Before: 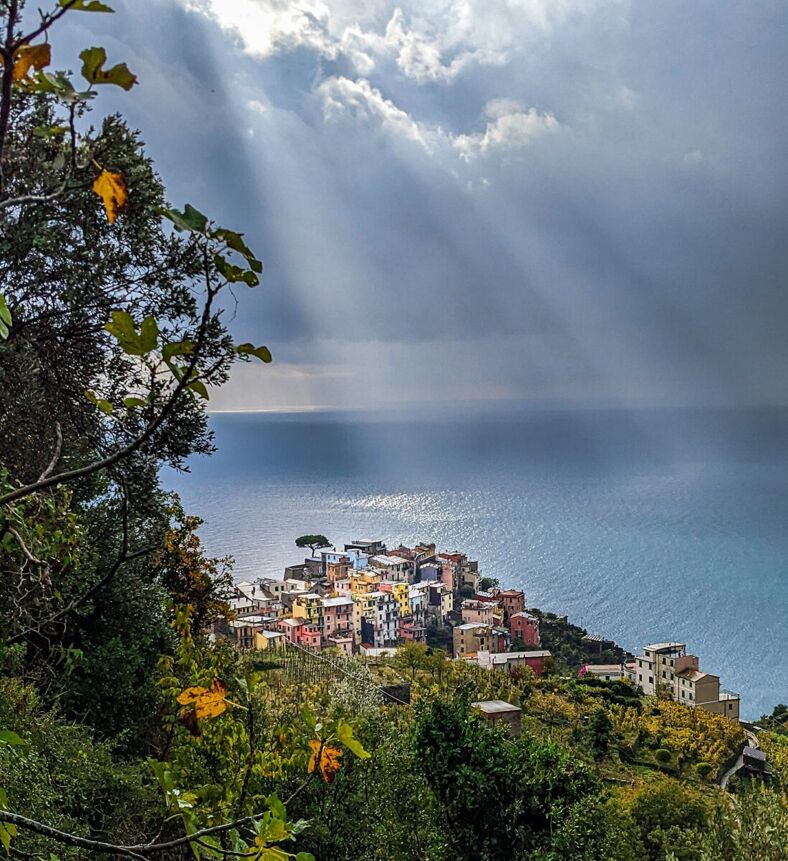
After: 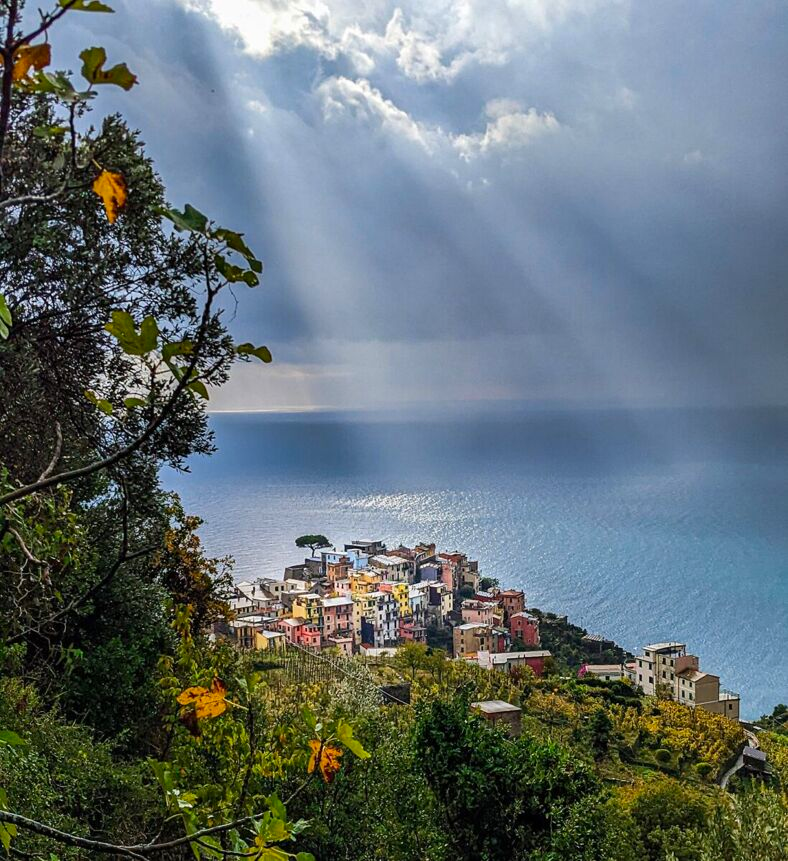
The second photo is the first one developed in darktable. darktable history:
contrast brightness saturation: contrast 0.044, saturation 0.159
